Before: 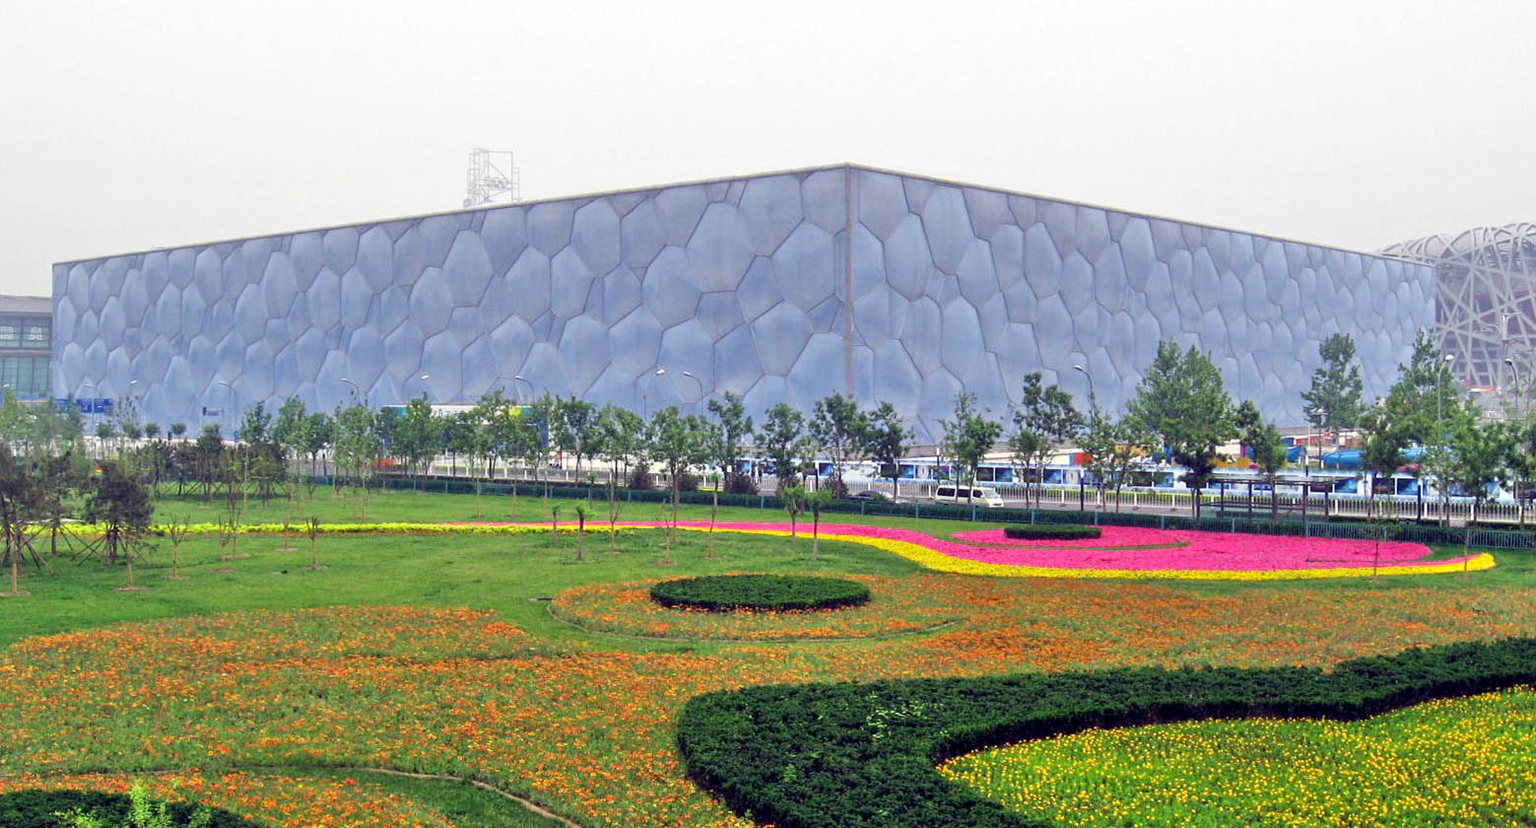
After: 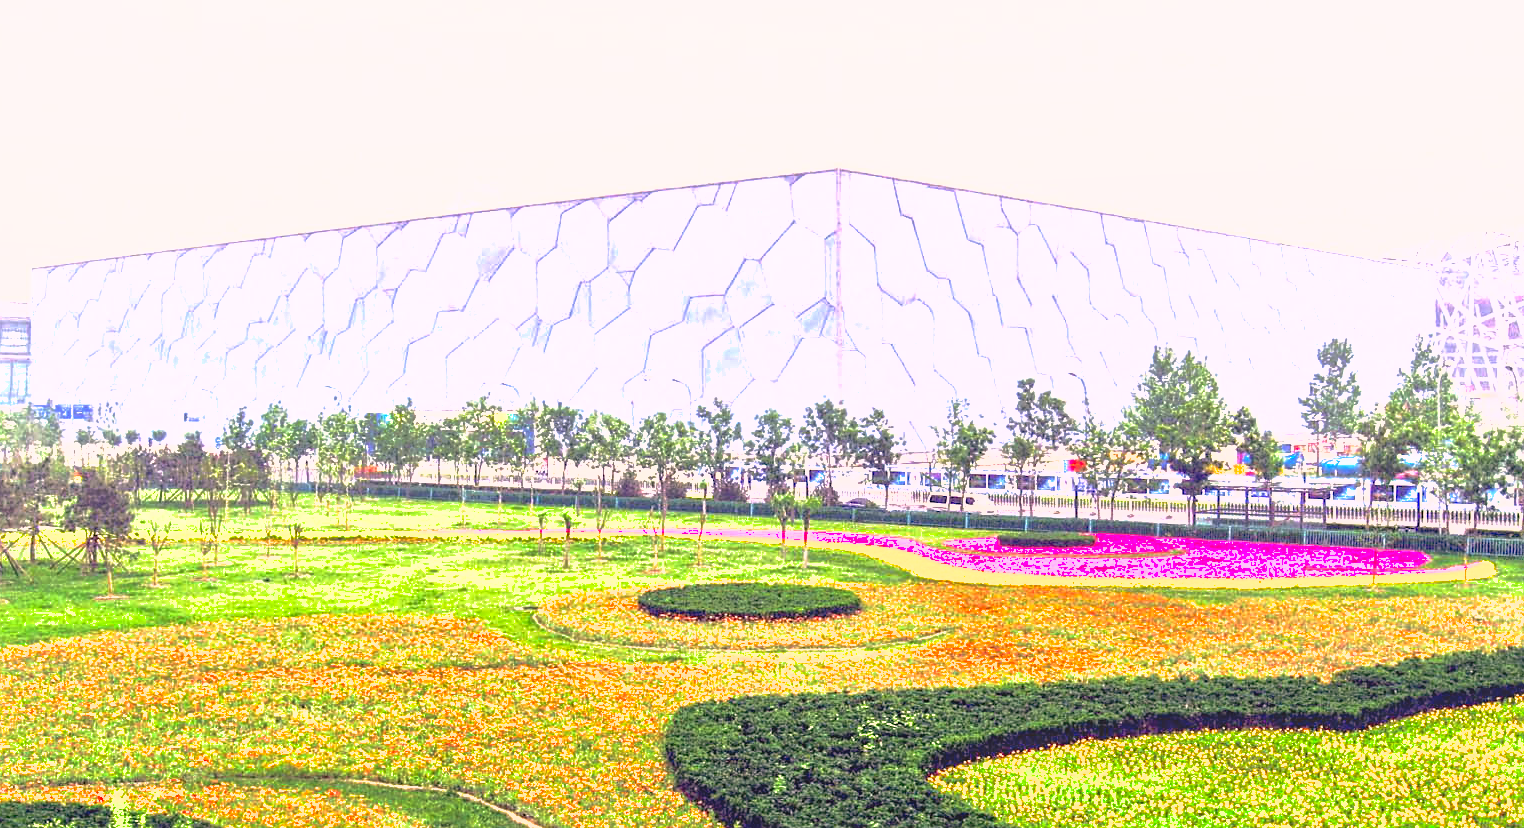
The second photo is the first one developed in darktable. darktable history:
crop and rotate: left 1.461%, right 0.767%, bottom 1.341%
sharpen: amount 0.209
tone equalizer: -8 EV -0.733 EV, -7 EV -0.739 EV, -6 EV -0.632 EV, -5 EV -0.384 EV, -3 EV 0.376 EV, -2 EV 0.6 EV, -1 EV 0.682 EV, +0 EV 0.779 EV, edges refinement/feathering 500, mask exposure compensation -1.57 EV, preserve details no
exposure: exposure 1.212 EV, compensate exposure bias true, compensate highlight preservation false
local contrast: highlights 49%, shadows 4%, detail 100%
shadows and highlights: on, module defaults
color correction: highlights a* 12.14, highlights b* 5.37
